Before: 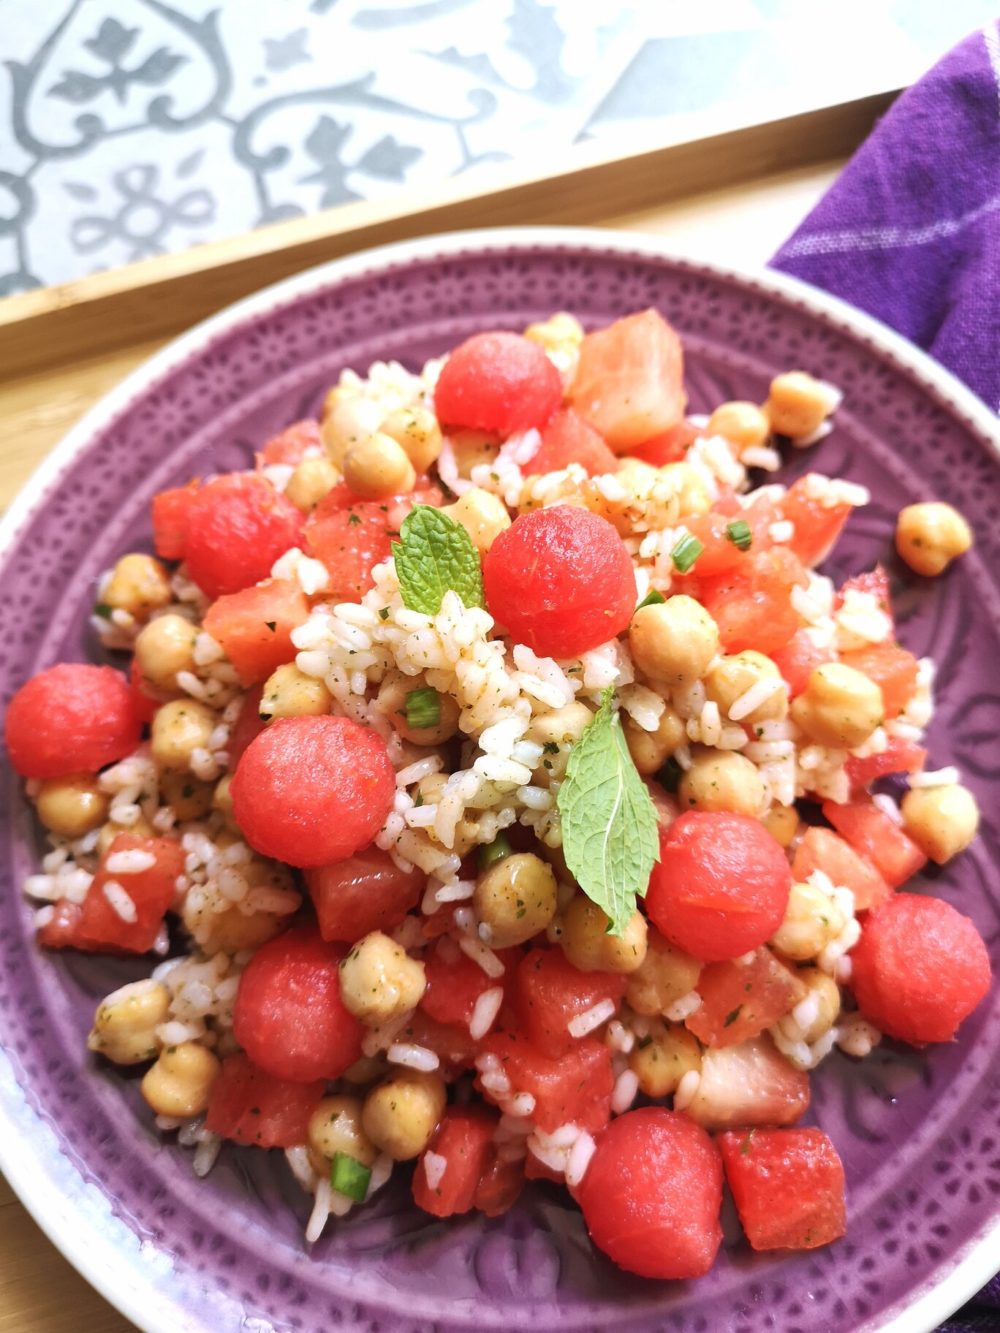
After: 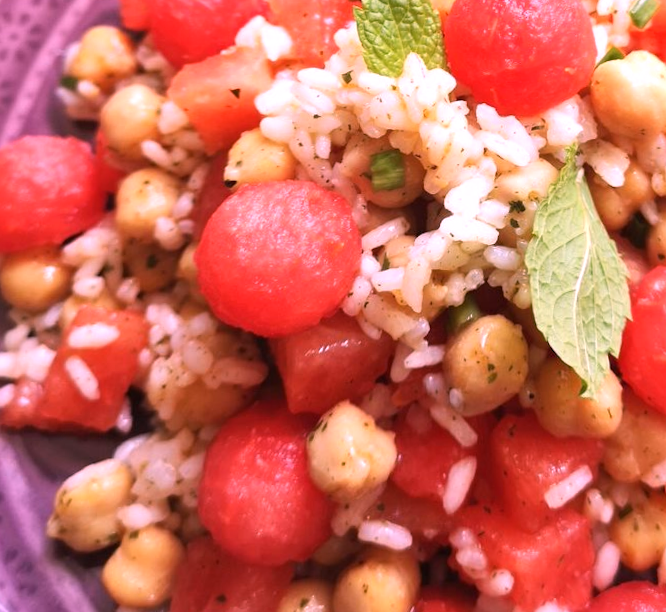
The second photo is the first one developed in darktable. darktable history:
crop: top 36.498%, right 27.964%, bottom 14.995%
rotate and perspective: rotation -1.68°, lens shift (vertical) -0.146, crop left 0.049, crop right 0.912, crop top 0.032, crop bottom 0.96
white balance: red 1.188, blue 1.11
